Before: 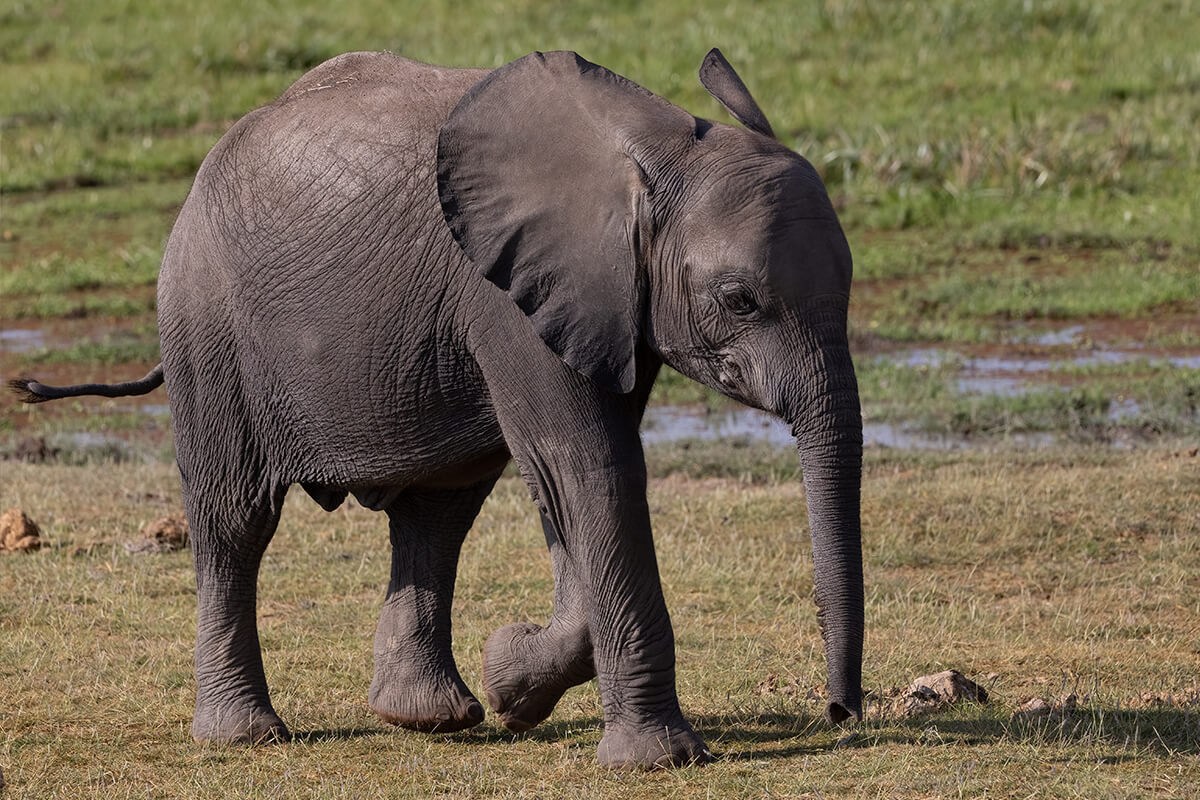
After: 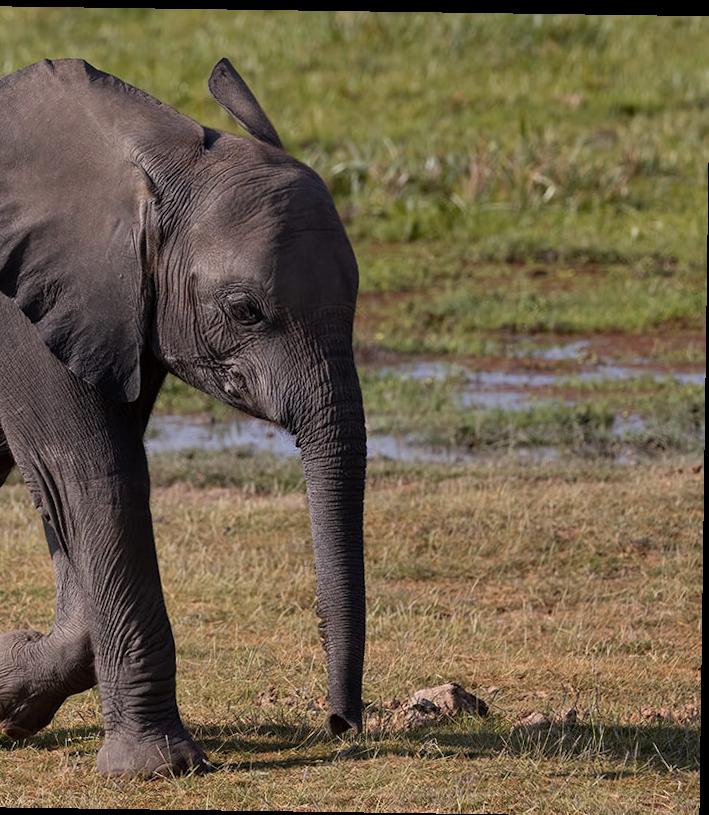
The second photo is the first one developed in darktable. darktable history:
exposure: exposure -0.116 EV, compensate exposure bias true, compensate highlight preservation false
rotate and perspective: rotation 0.8°, automatic cropping off
crop: left 41.402%
contrast brightness saturation: contrast 0.07
color zones: curves: ch1 [(0.239, 0.552) (0.75, 0.5)]; ch2 [(0.25, 0.462) (0.749, 0.457)], mix 25.94%
